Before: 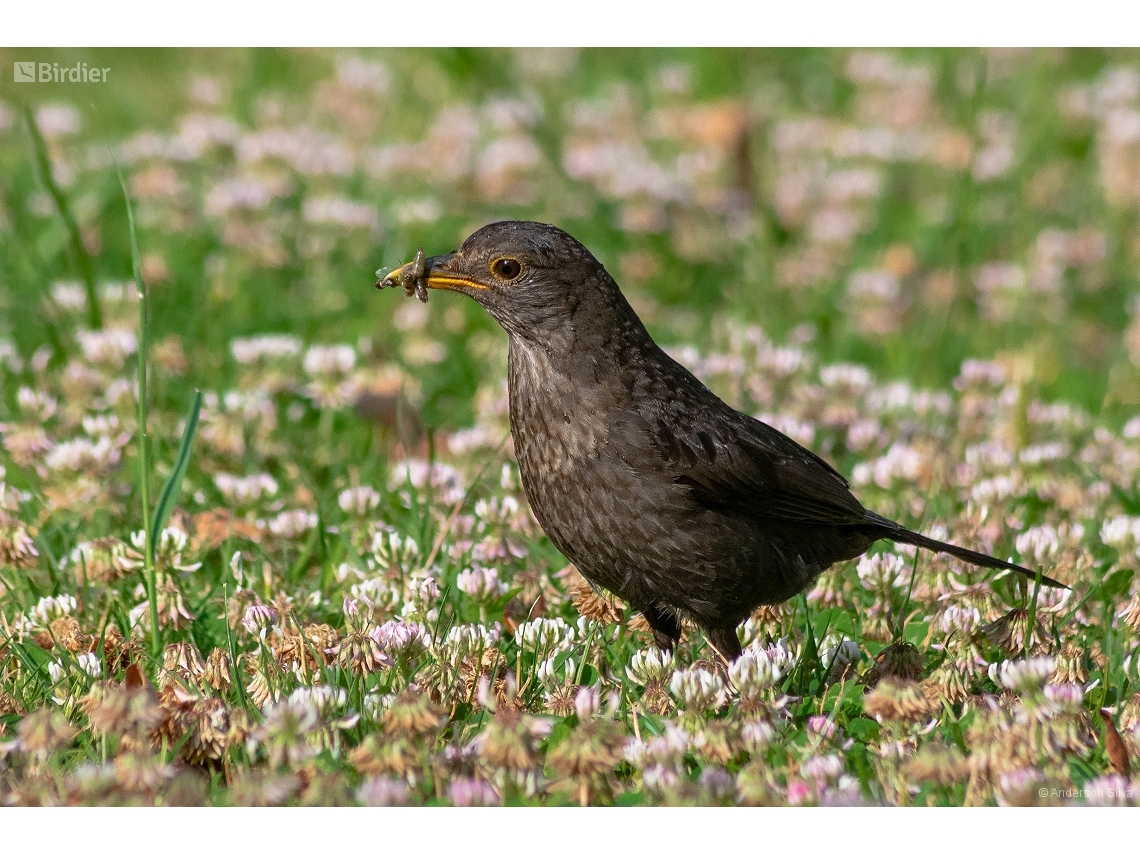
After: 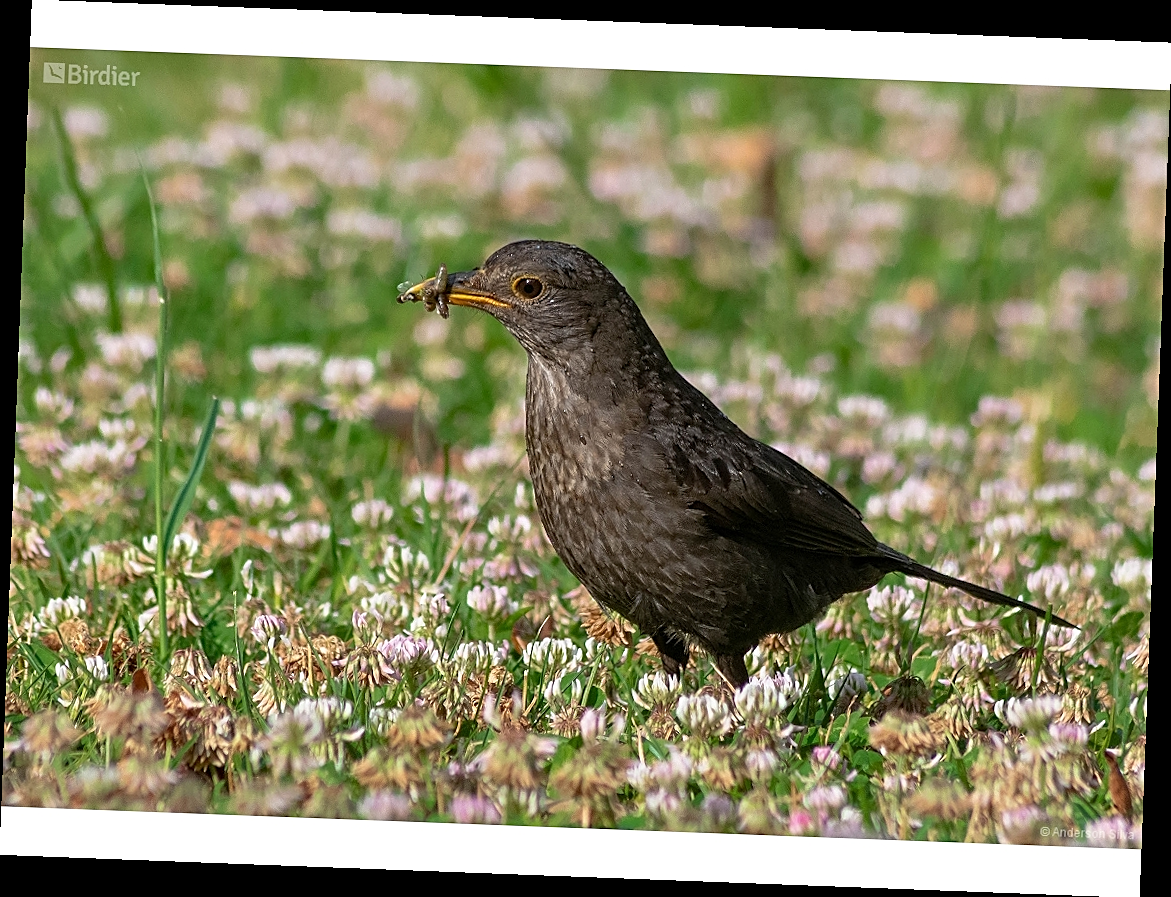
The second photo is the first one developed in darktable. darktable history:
sharpen: on, module defaults
rotate and perspective: rotation 2.17°, automatic cropping off
